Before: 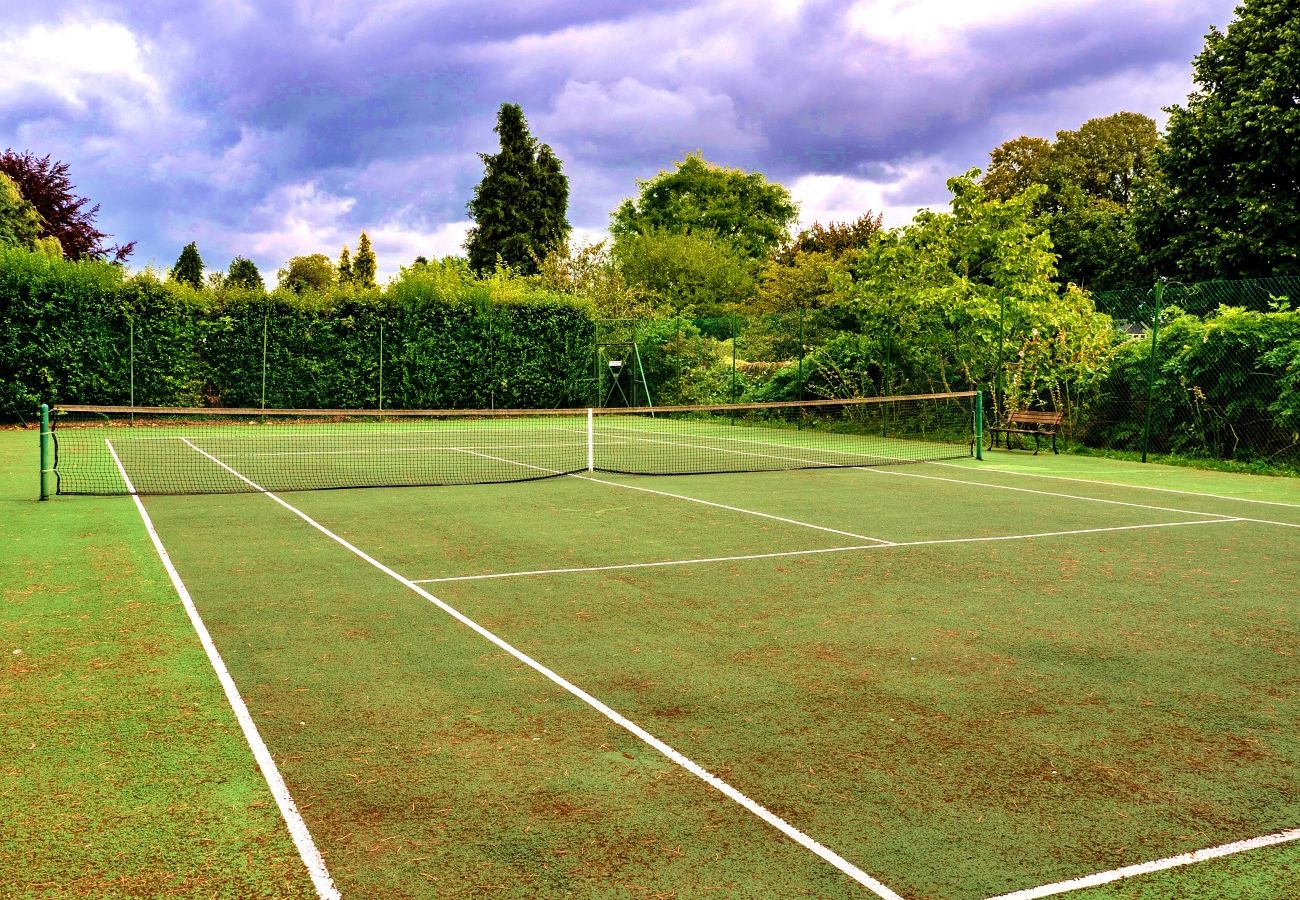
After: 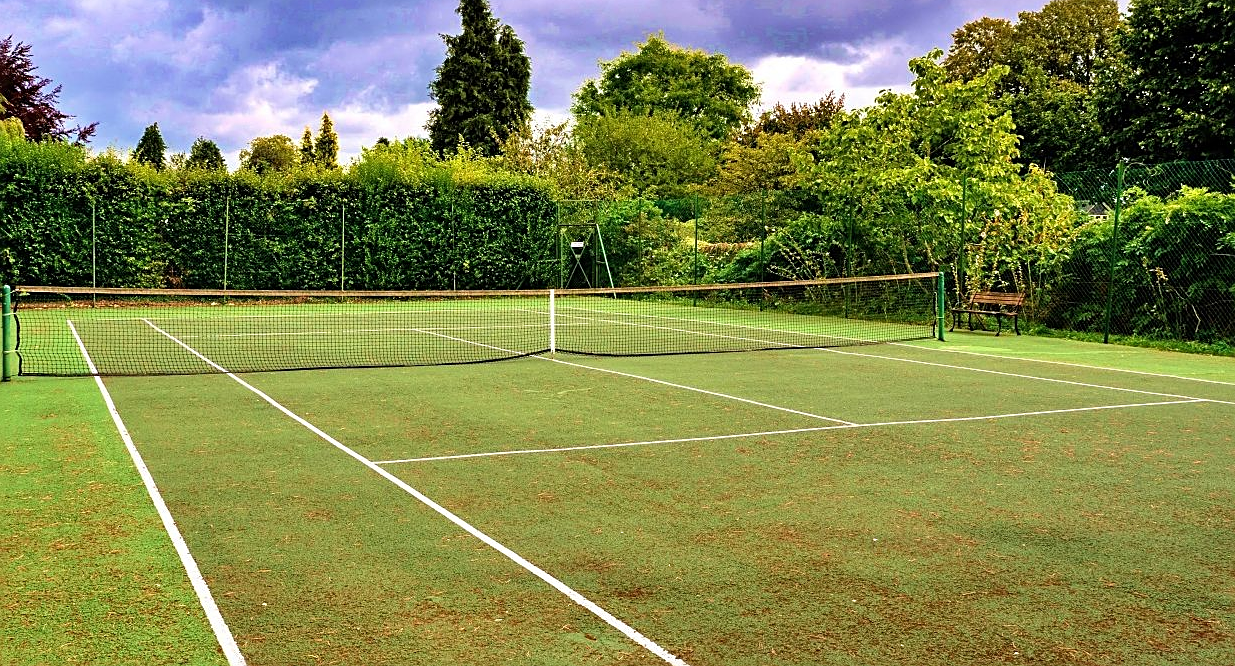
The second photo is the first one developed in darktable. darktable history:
sharpen: on, module defaults
crop and rotate: left 2.991%, top 13.302%, right 1.981%, bottom 12.636%
